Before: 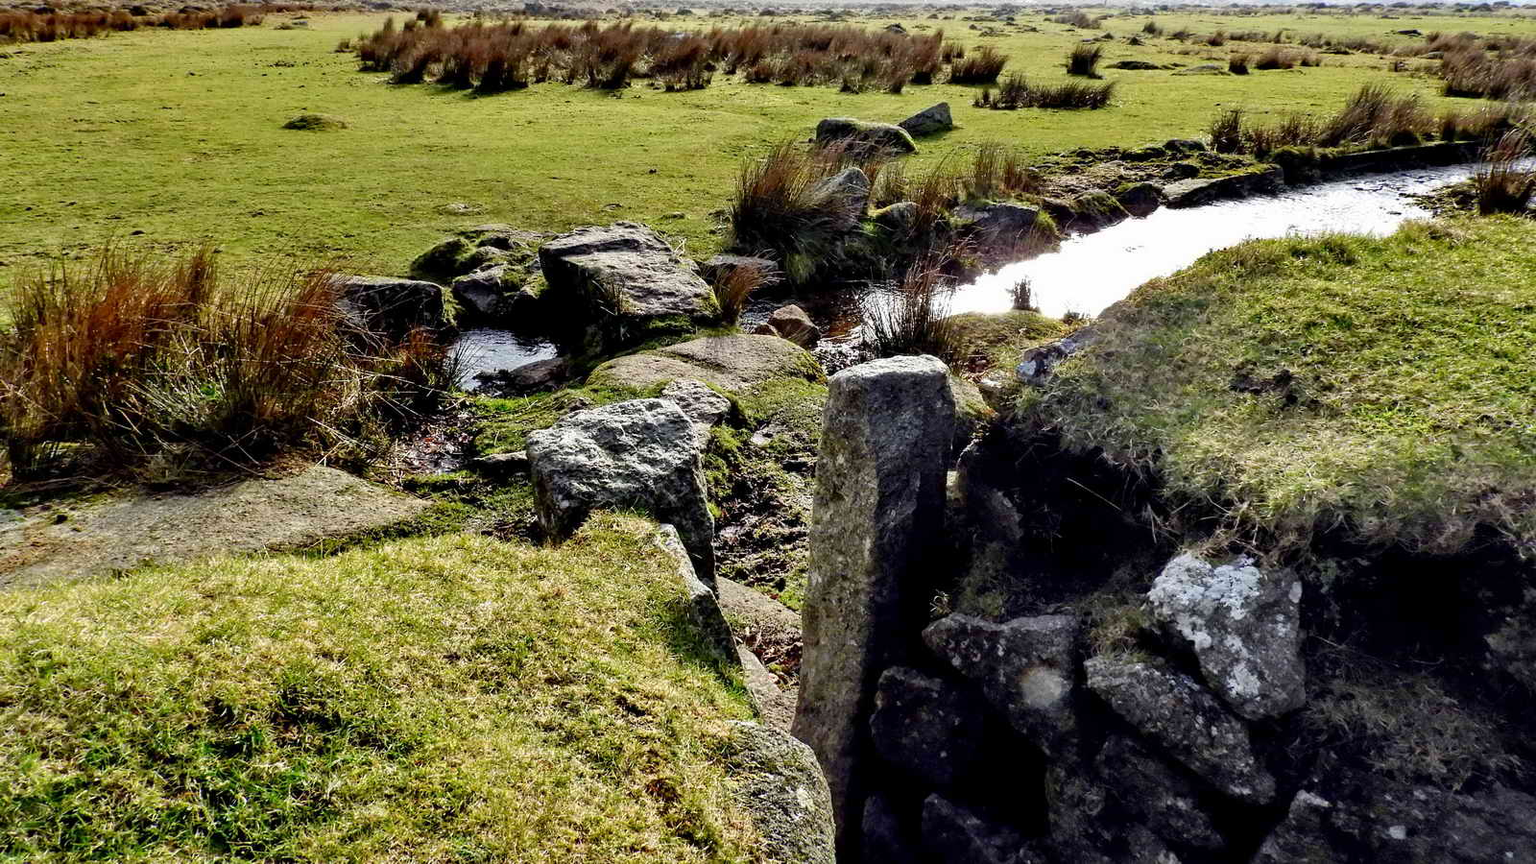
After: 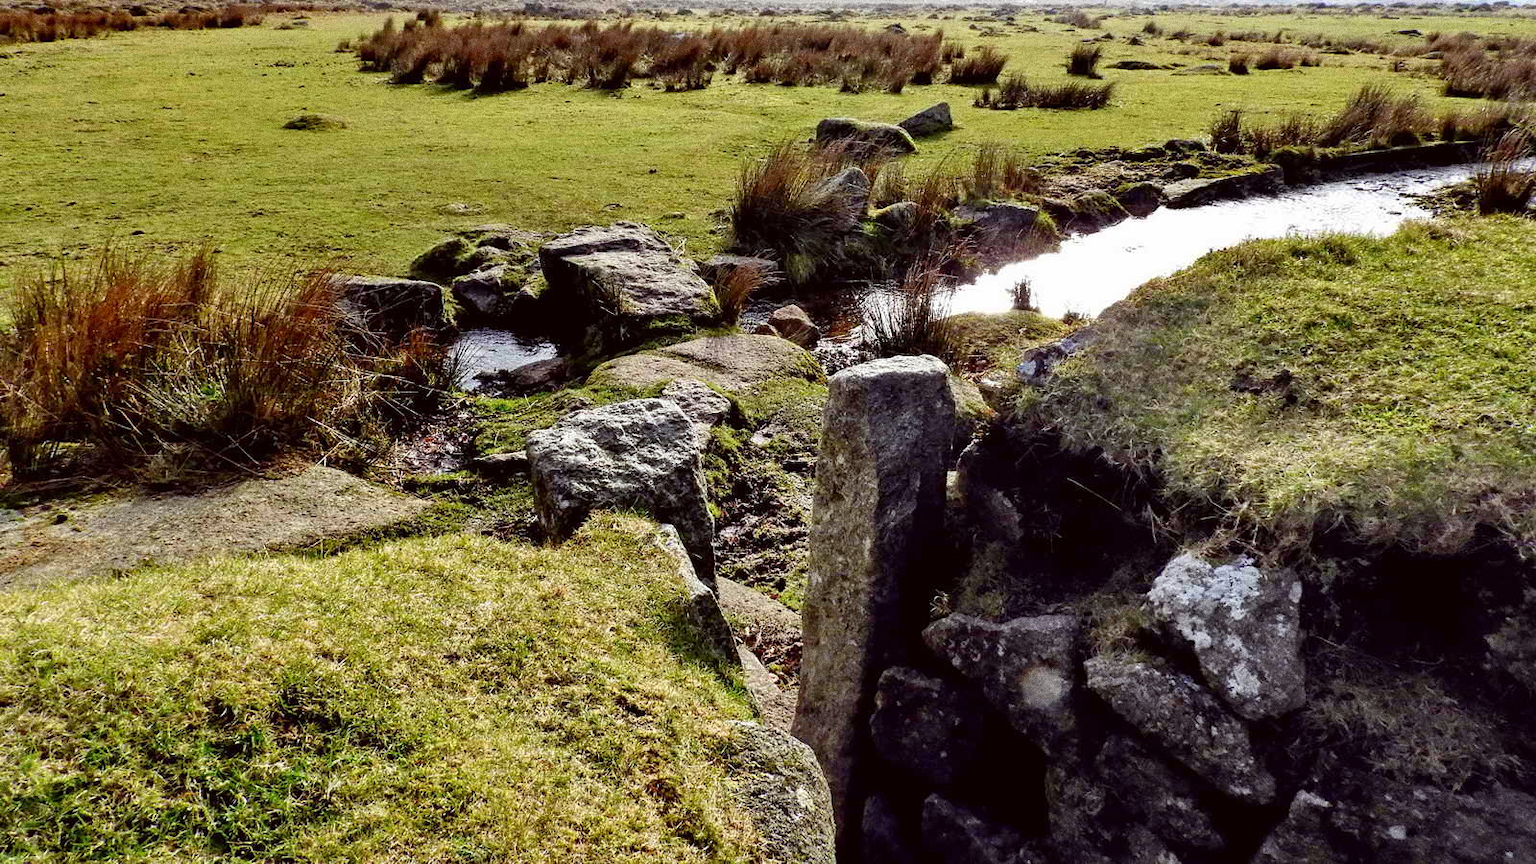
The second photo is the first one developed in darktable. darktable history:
color balance: mode lift, gamma, gain (sRGB), lift [1, 1.049, 1, 1]
grain: coarseness 0.09 ISO, strength 40%
